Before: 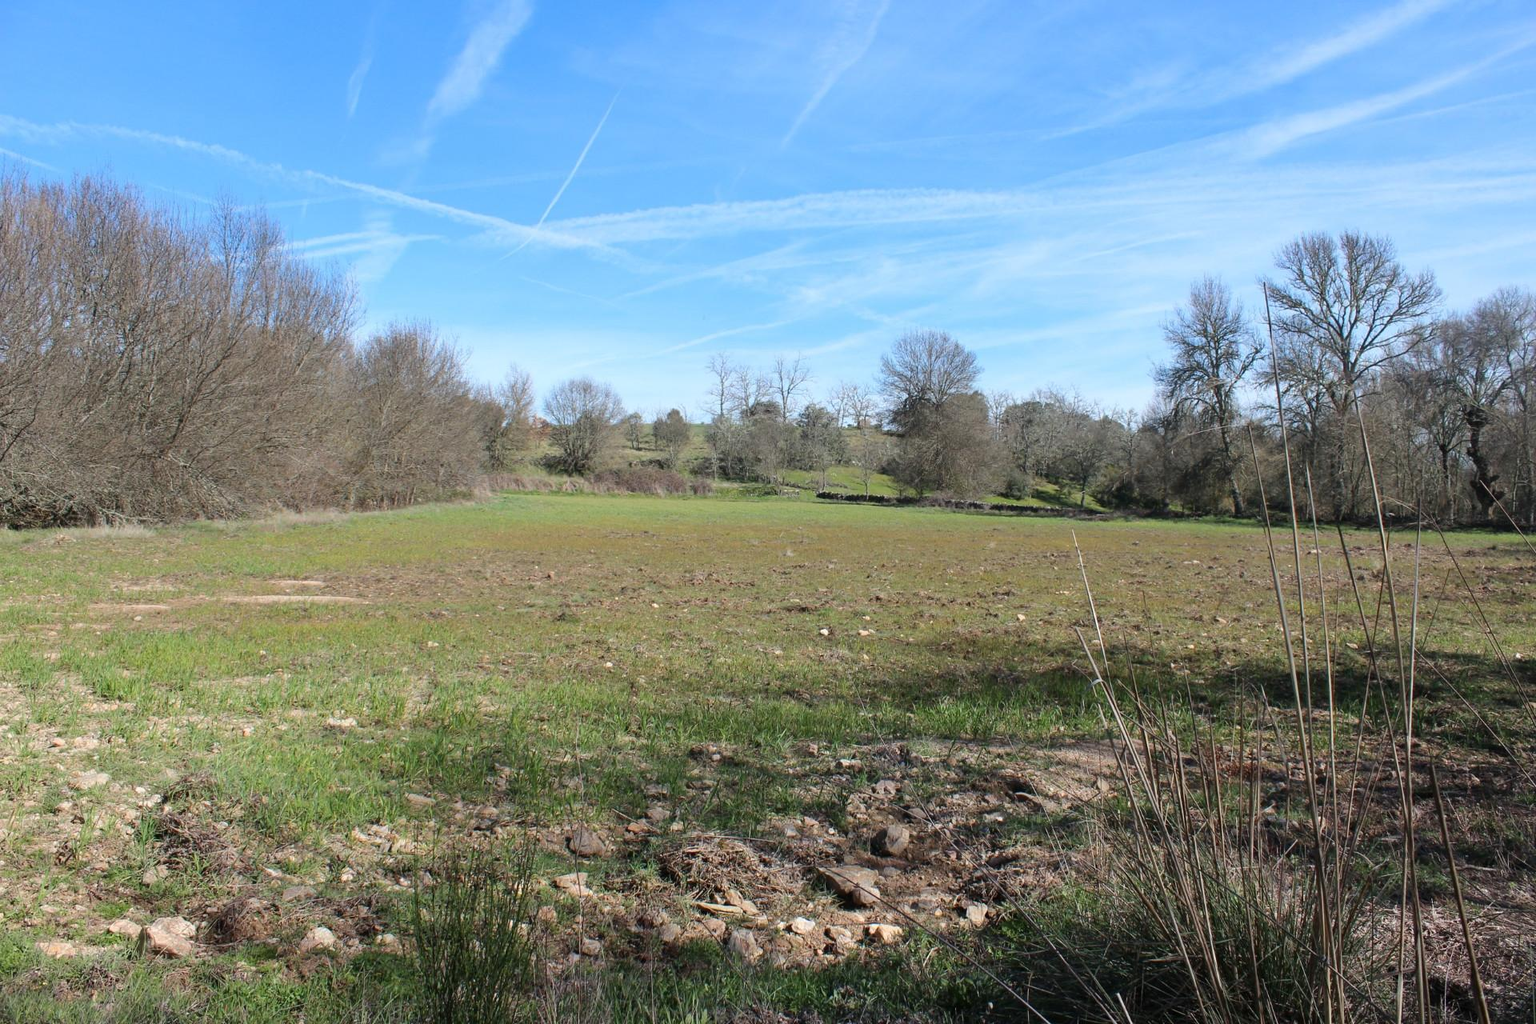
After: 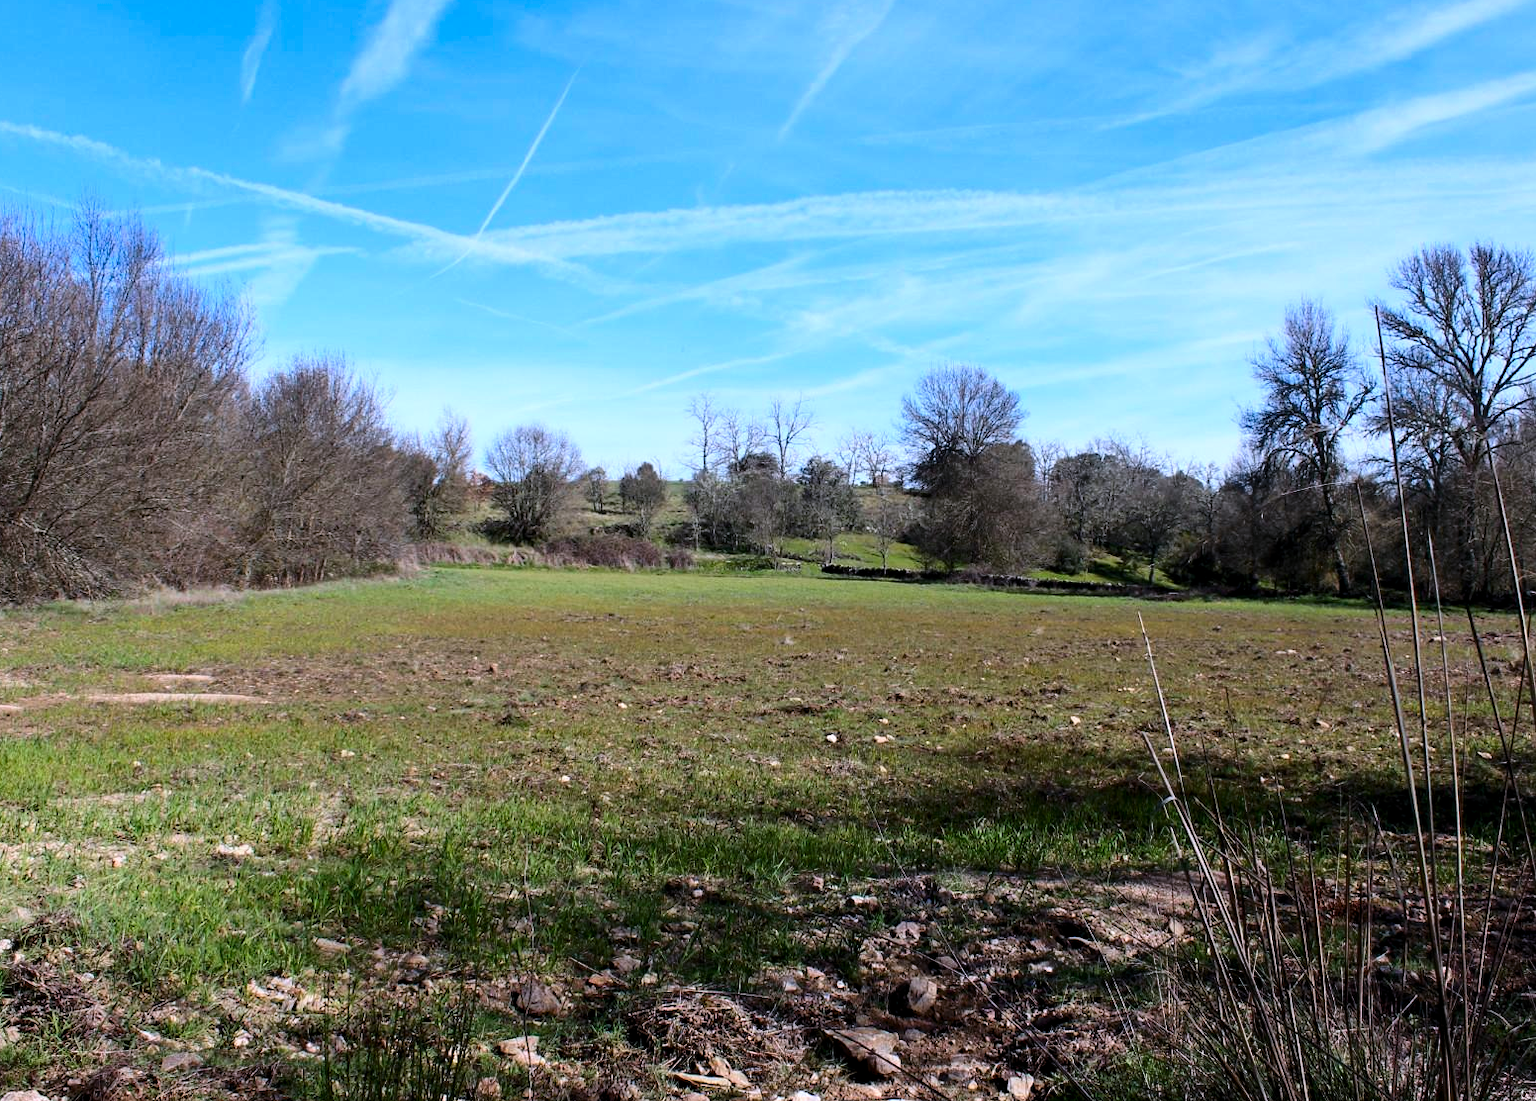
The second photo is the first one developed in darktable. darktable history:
contrast brightness saturation: contrast 0.22, brightness -0.19, saturation 0.24
base curve: exposure shift 0, preserve colors none
crop: left 9.929%, top 3.475%, right 9.188%, bottom 9.529%
white balance: red 1.004, blue 1.096
levels: levels [0.026, 0.507, 0.987]
